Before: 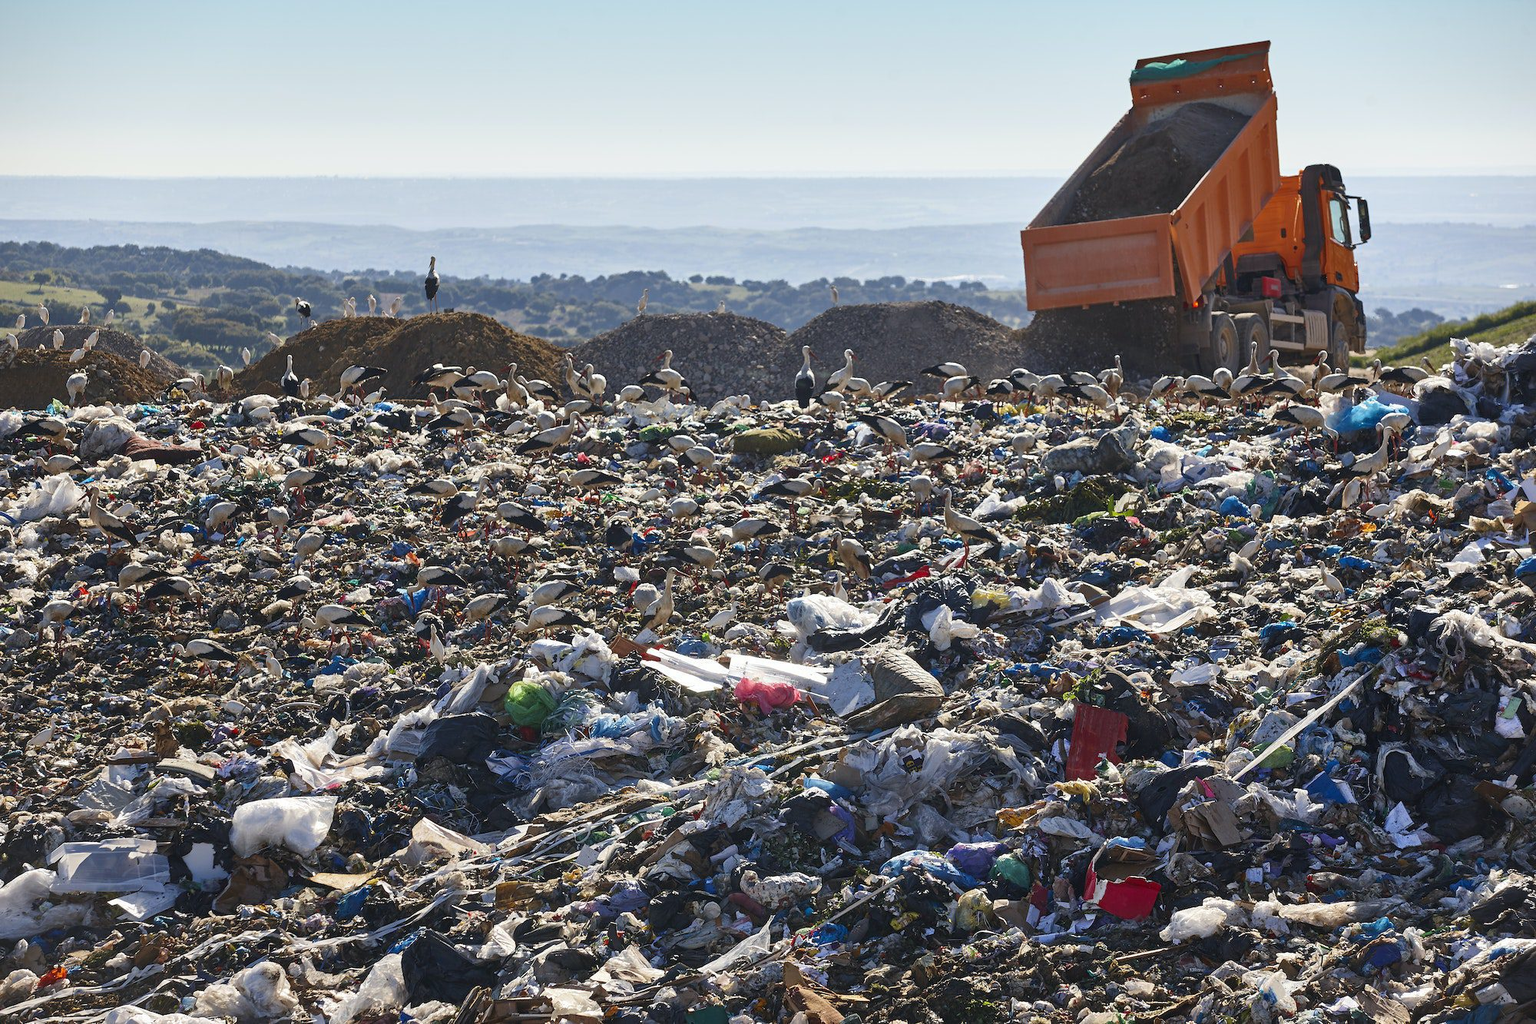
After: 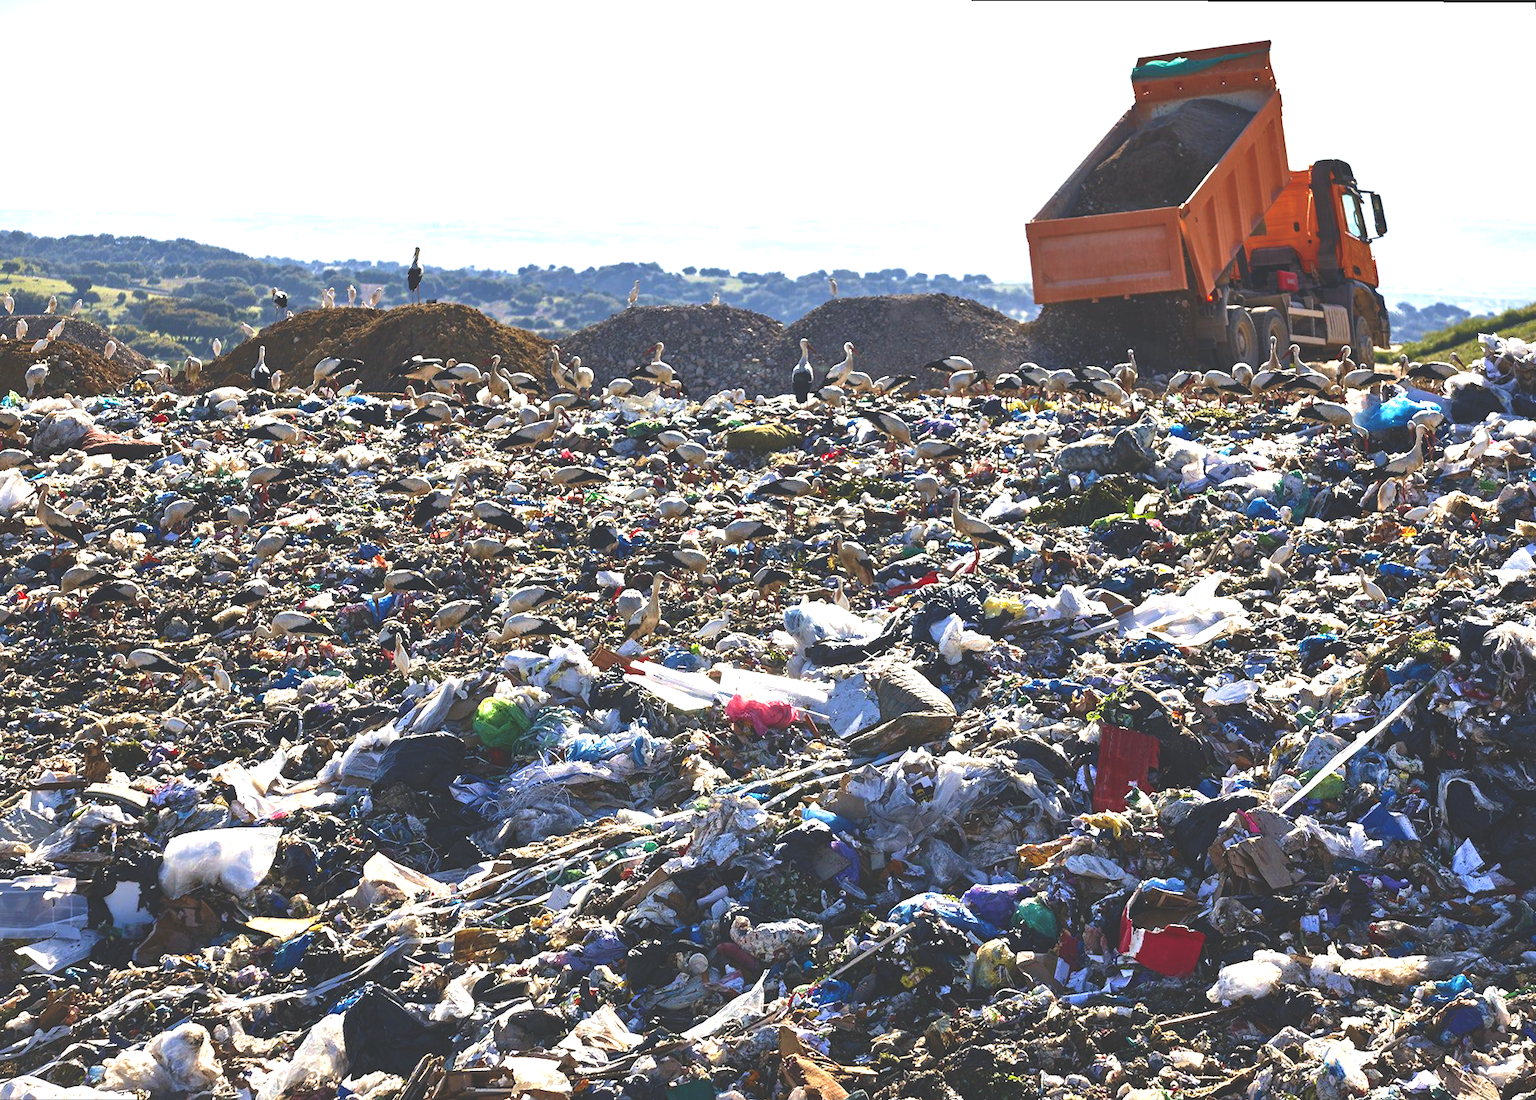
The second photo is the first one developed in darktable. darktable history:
rotate and perspective: rotation 0.215°, lens shift (vertical) -0.139, crop left 0.069, crop right 0.939, crop top 0.002, crop bottom 0.996
exposure: black level correction 0, exposure 1 EV, compensate exposure bias true, compensate highlight preservation false
velvia: on, module defaults
rgb curve: curves: ch0 [(0, 0.186) (0.314, 0.284) (0.775, 0.708) (1, 1)], compensate middle gray true, preserve colors none
